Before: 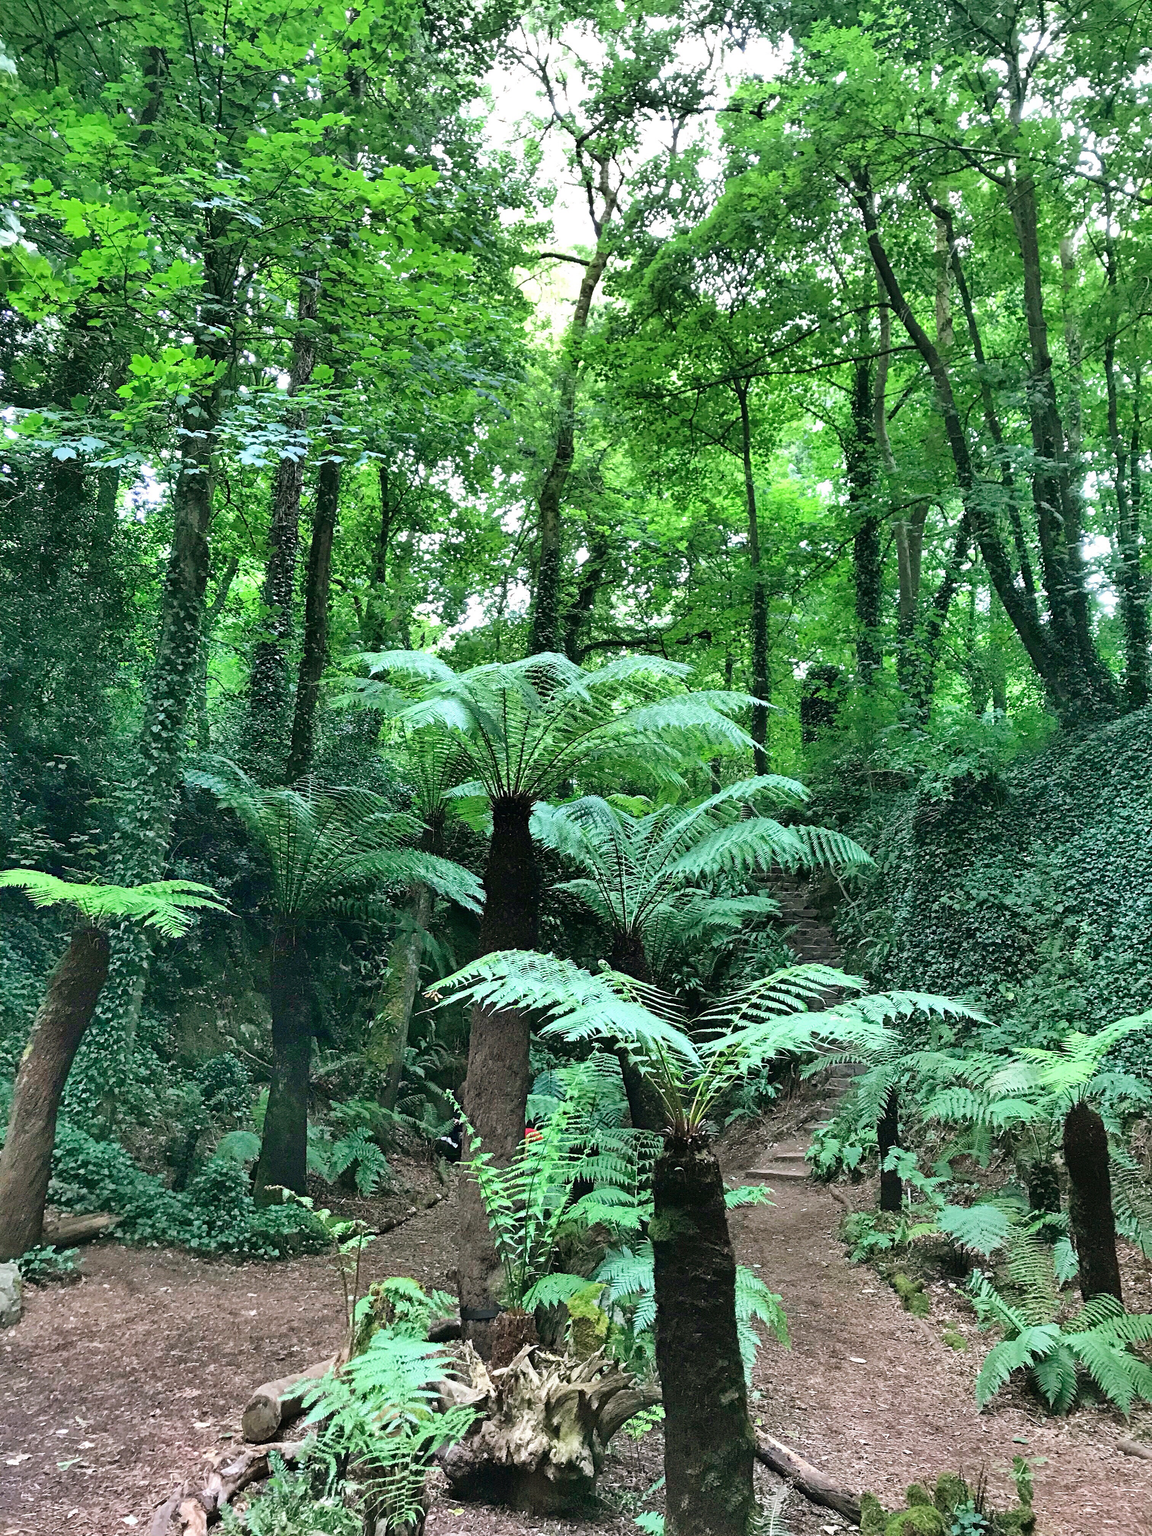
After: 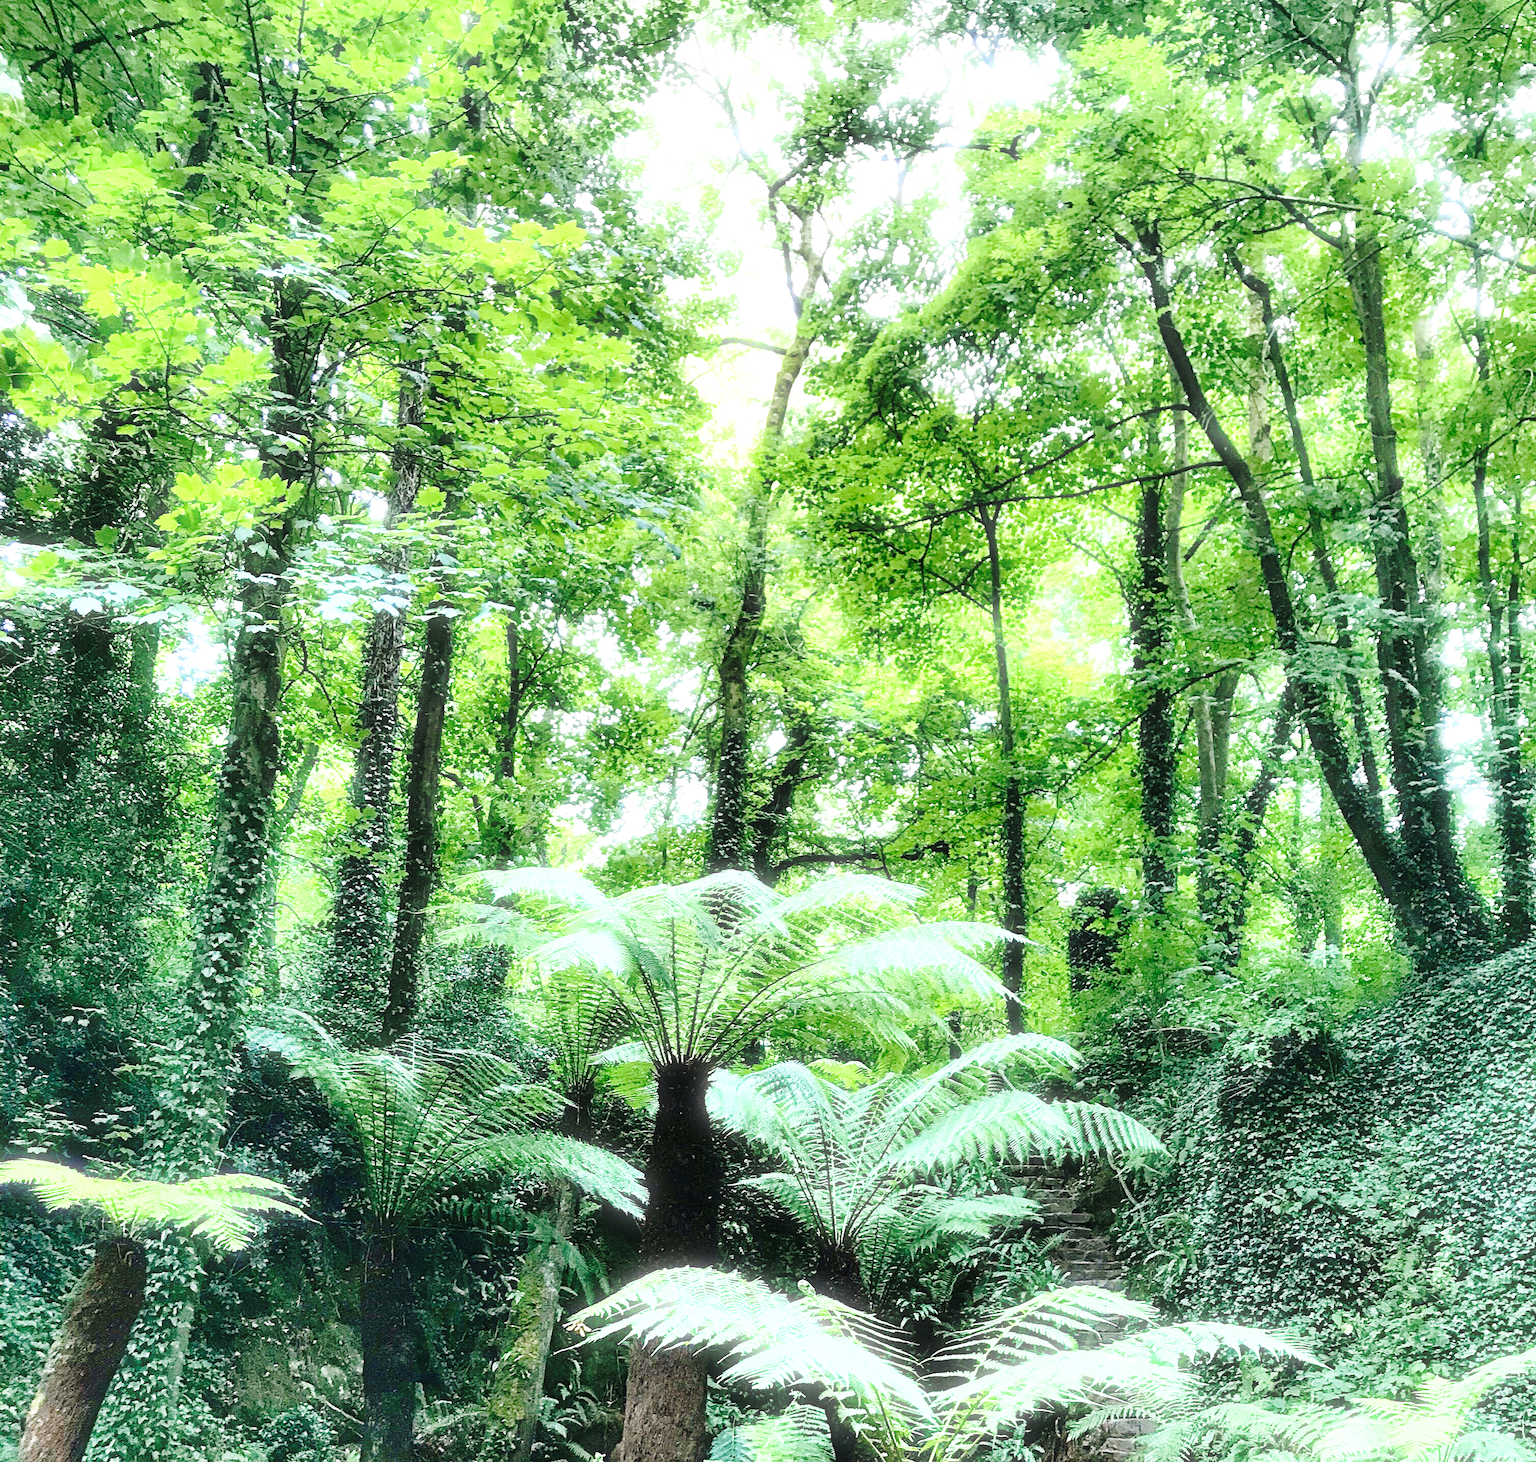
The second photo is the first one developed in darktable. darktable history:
bloom: size 5%, threshold 95%, strength 15%
base curve: curves: ch0 [(0, 0) (0.032, 0.037) (0.105, 0.228) (0.435, 0.76) (0.856, 0.983) (1, 1)], preserve colors none
color contrast: green-magenta contrast 0.81
crop: bottom 28.576%
